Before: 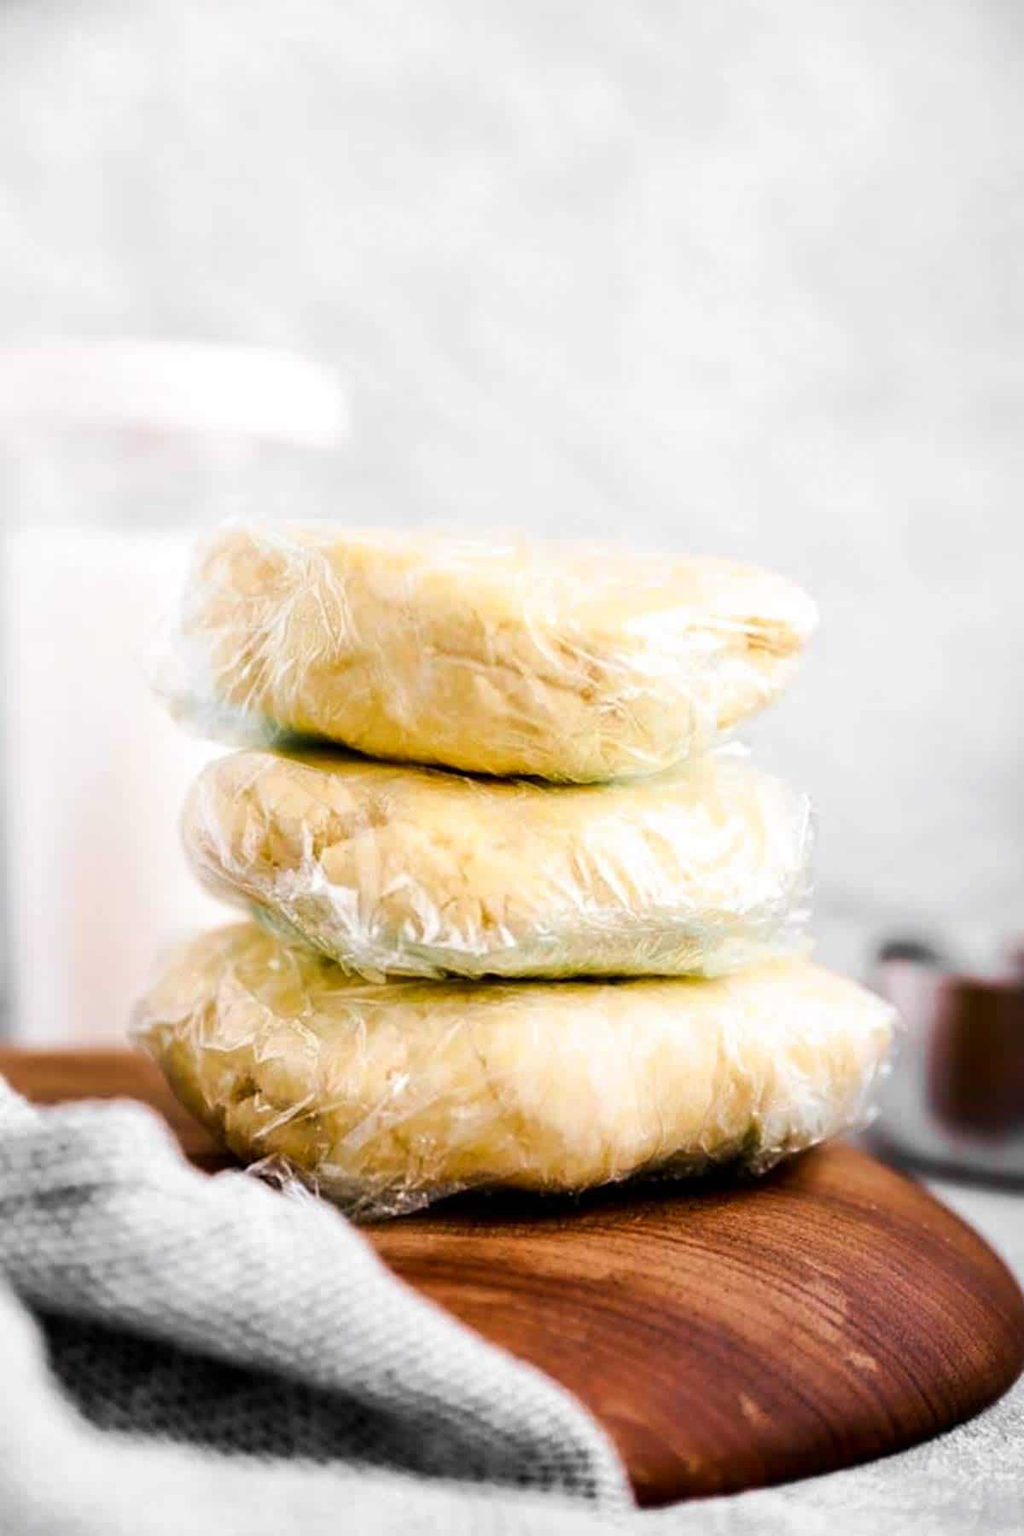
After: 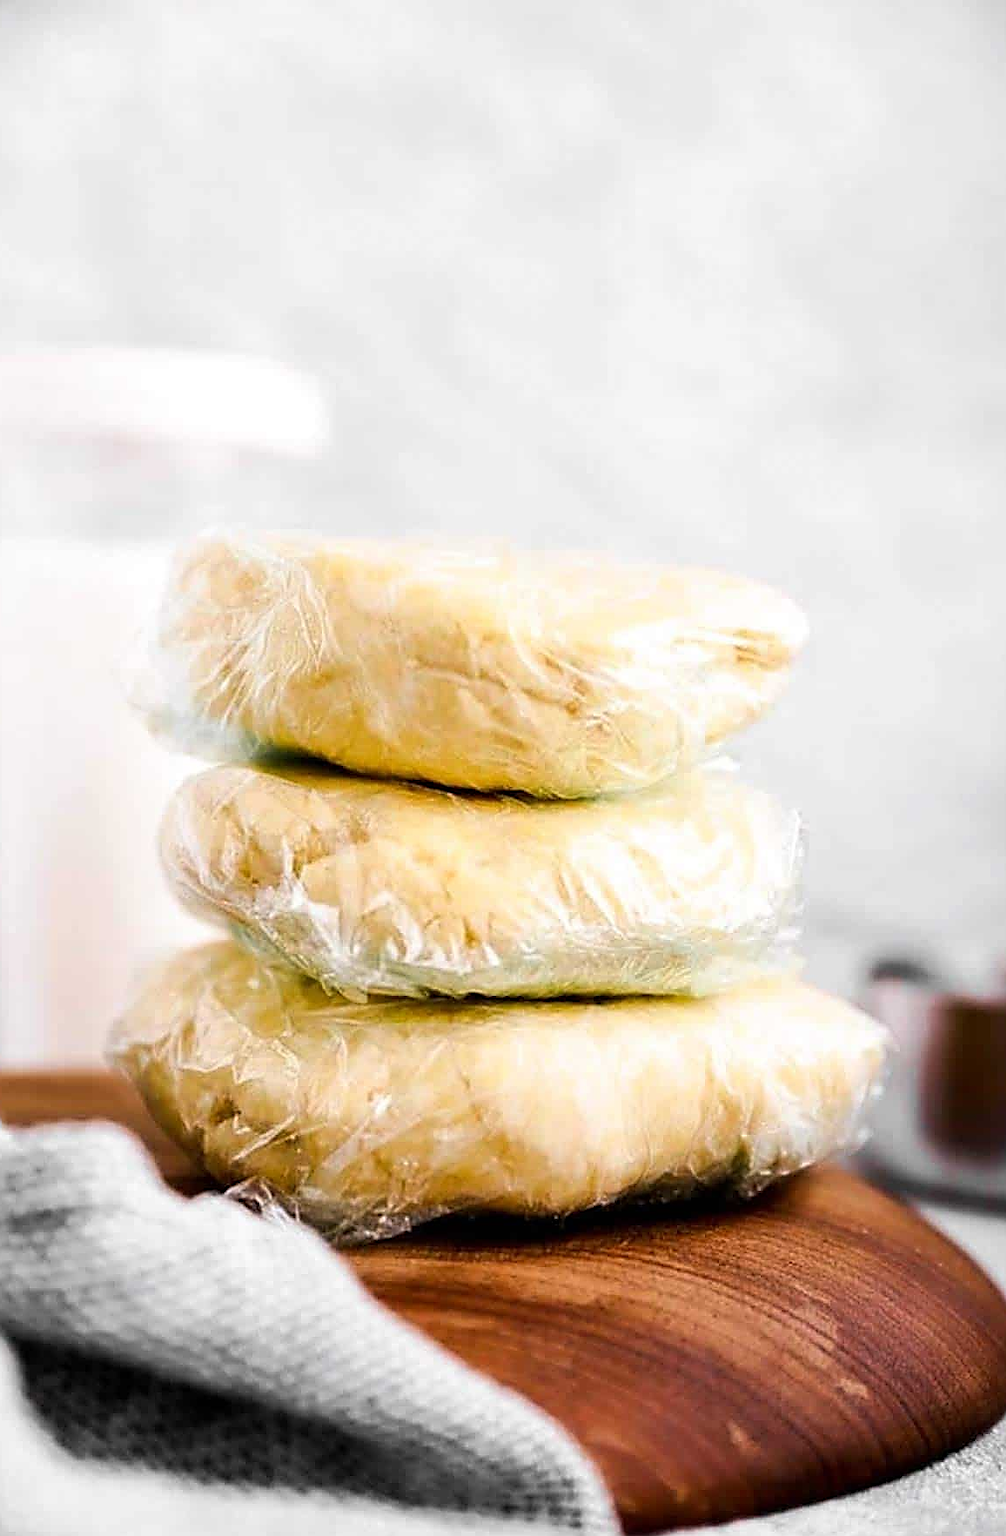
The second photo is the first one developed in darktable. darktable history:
crop and rotate: left 2.54%, right 1.035%, bottom 1.928%
sharpen: radius 1.415, amount 1.26, threshold 0.601
